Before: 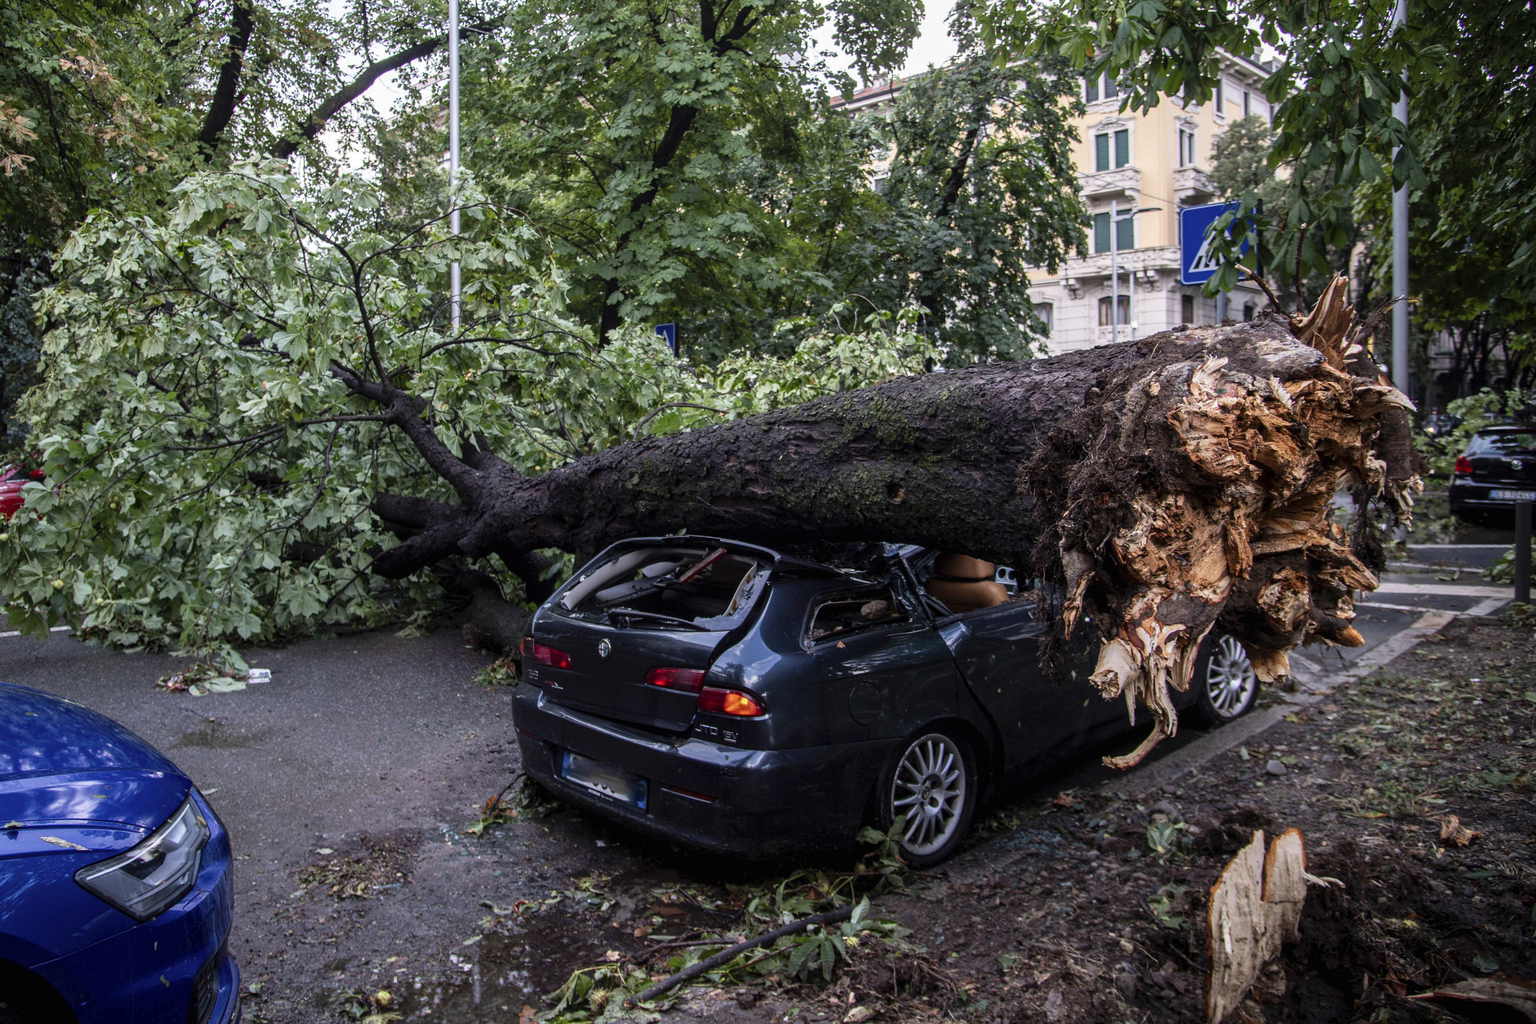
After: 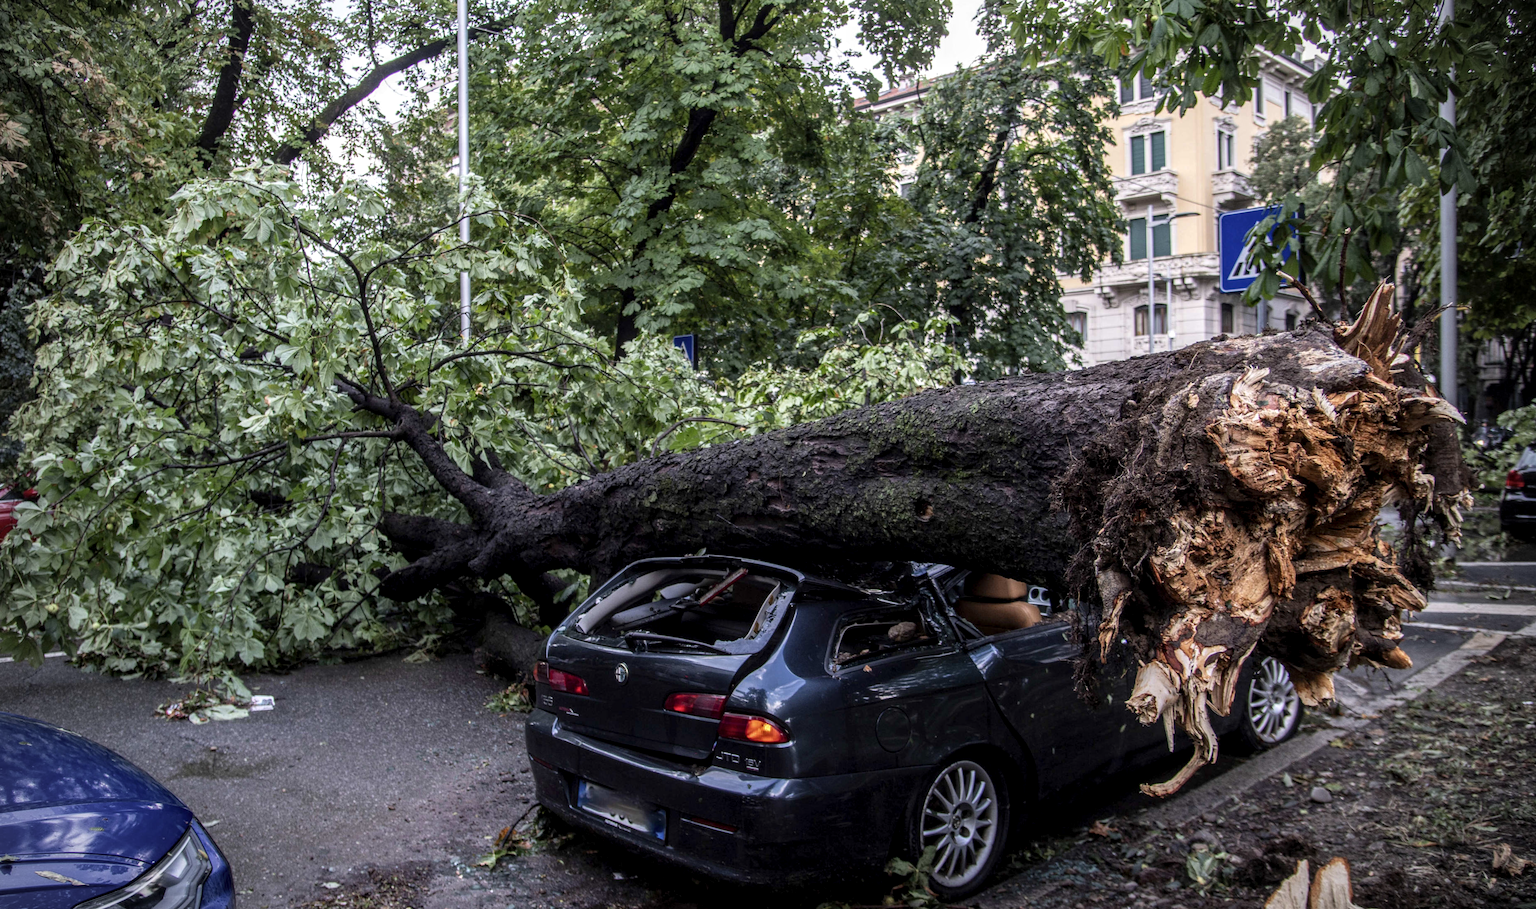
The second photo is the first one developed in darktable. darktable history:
local contrast: detail 130%
vignetting: width/height ratio 1.094
crop and rotate: angle 0.2°, left 0.275%, right 3.127%, bottom 14.18%
